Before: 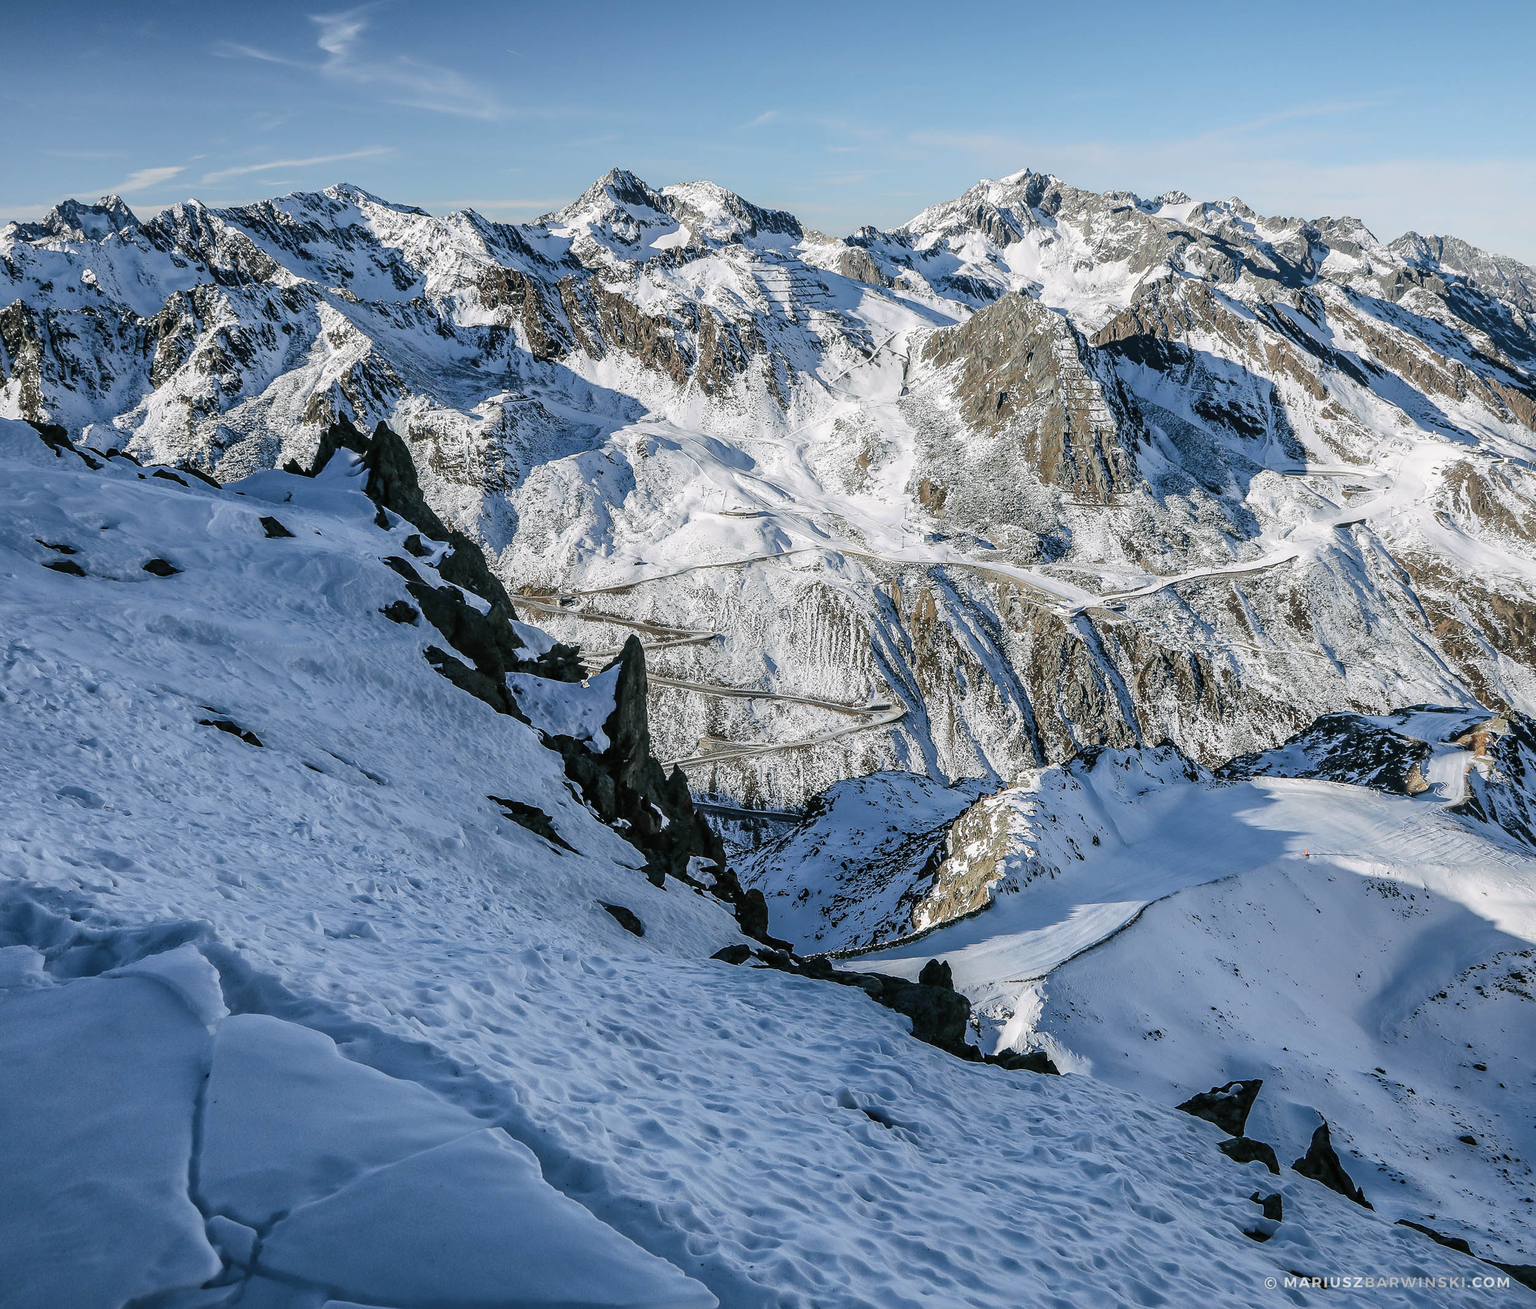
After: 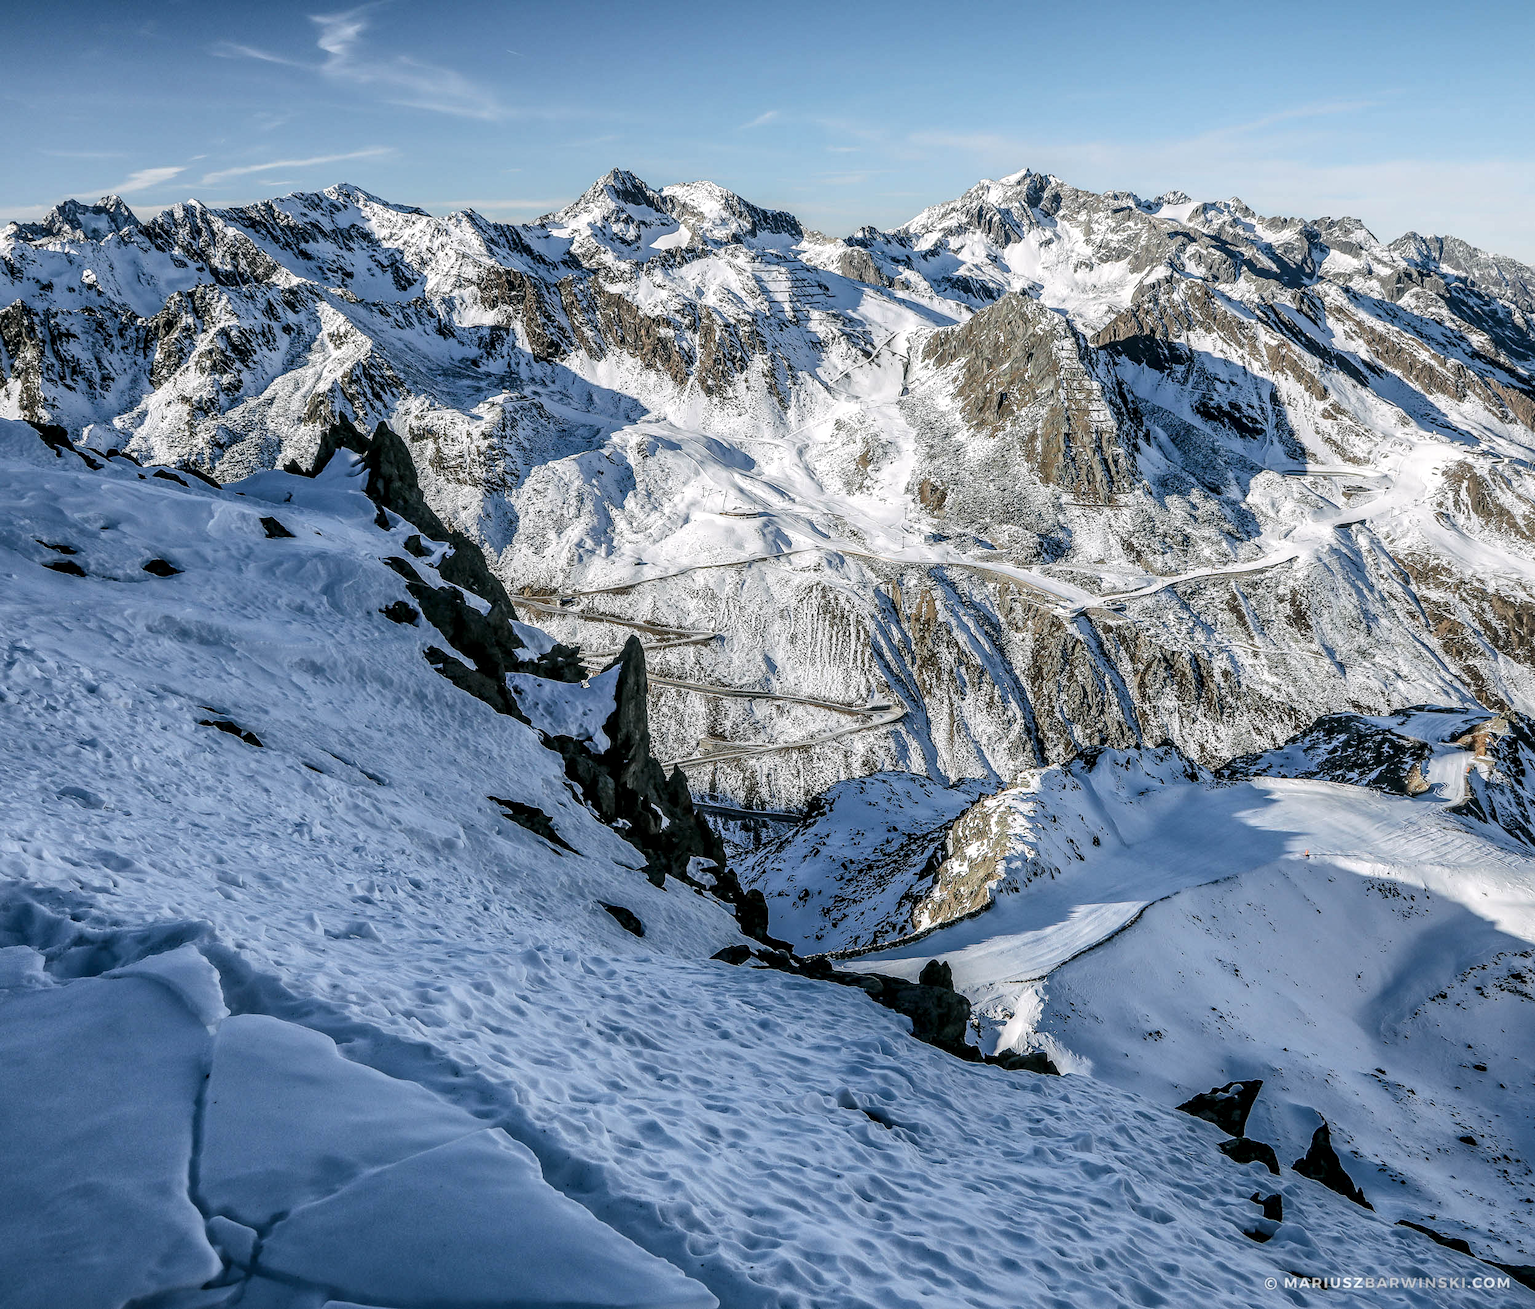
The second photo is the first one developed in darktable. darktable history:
local contrast: detail 138%
